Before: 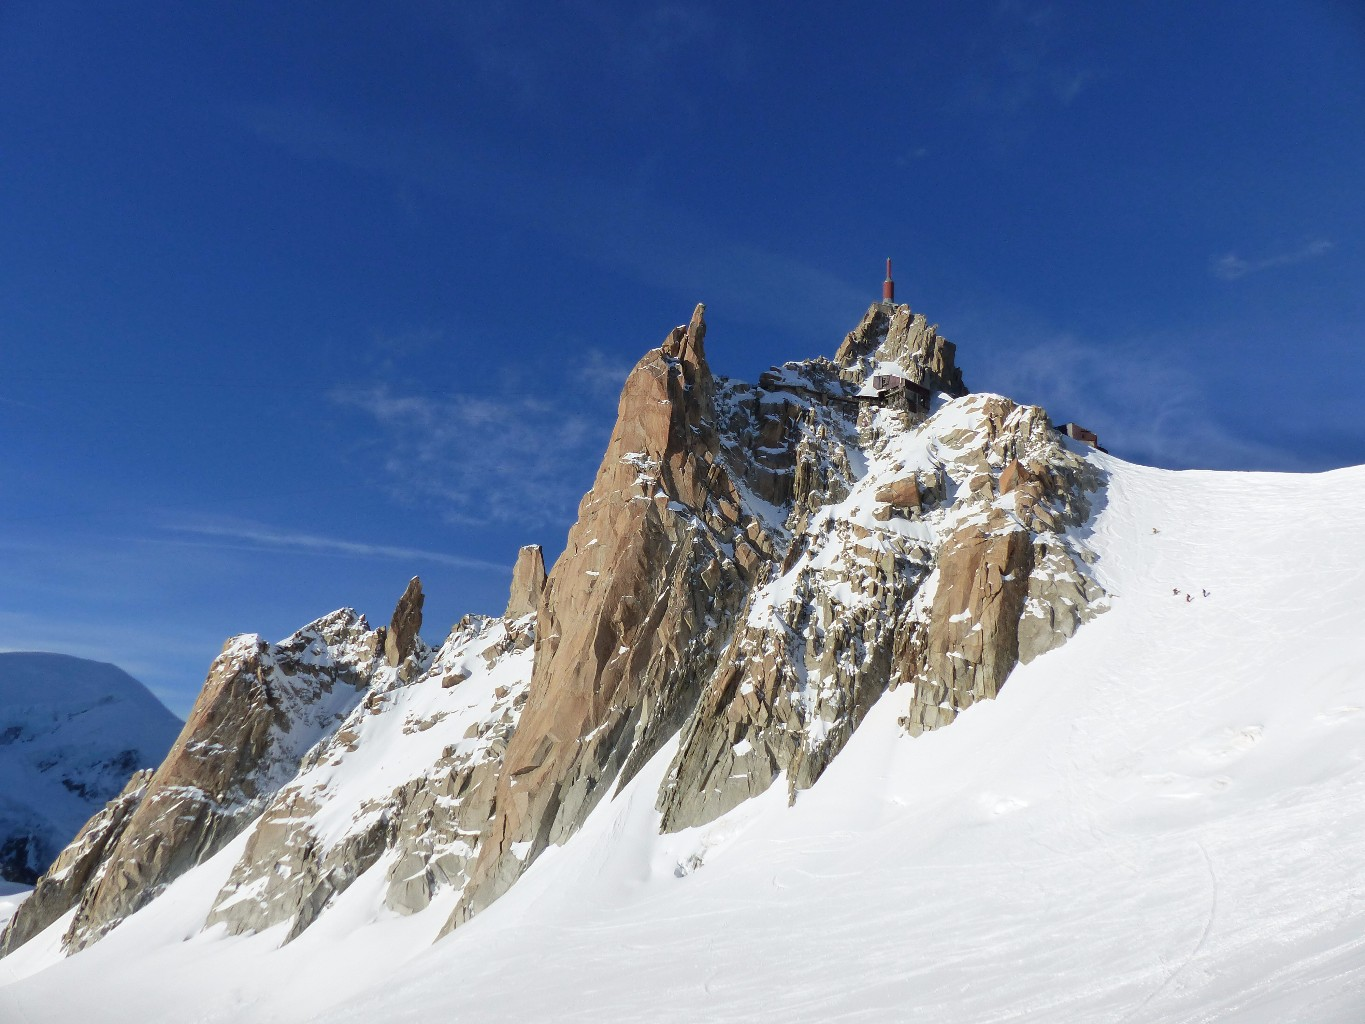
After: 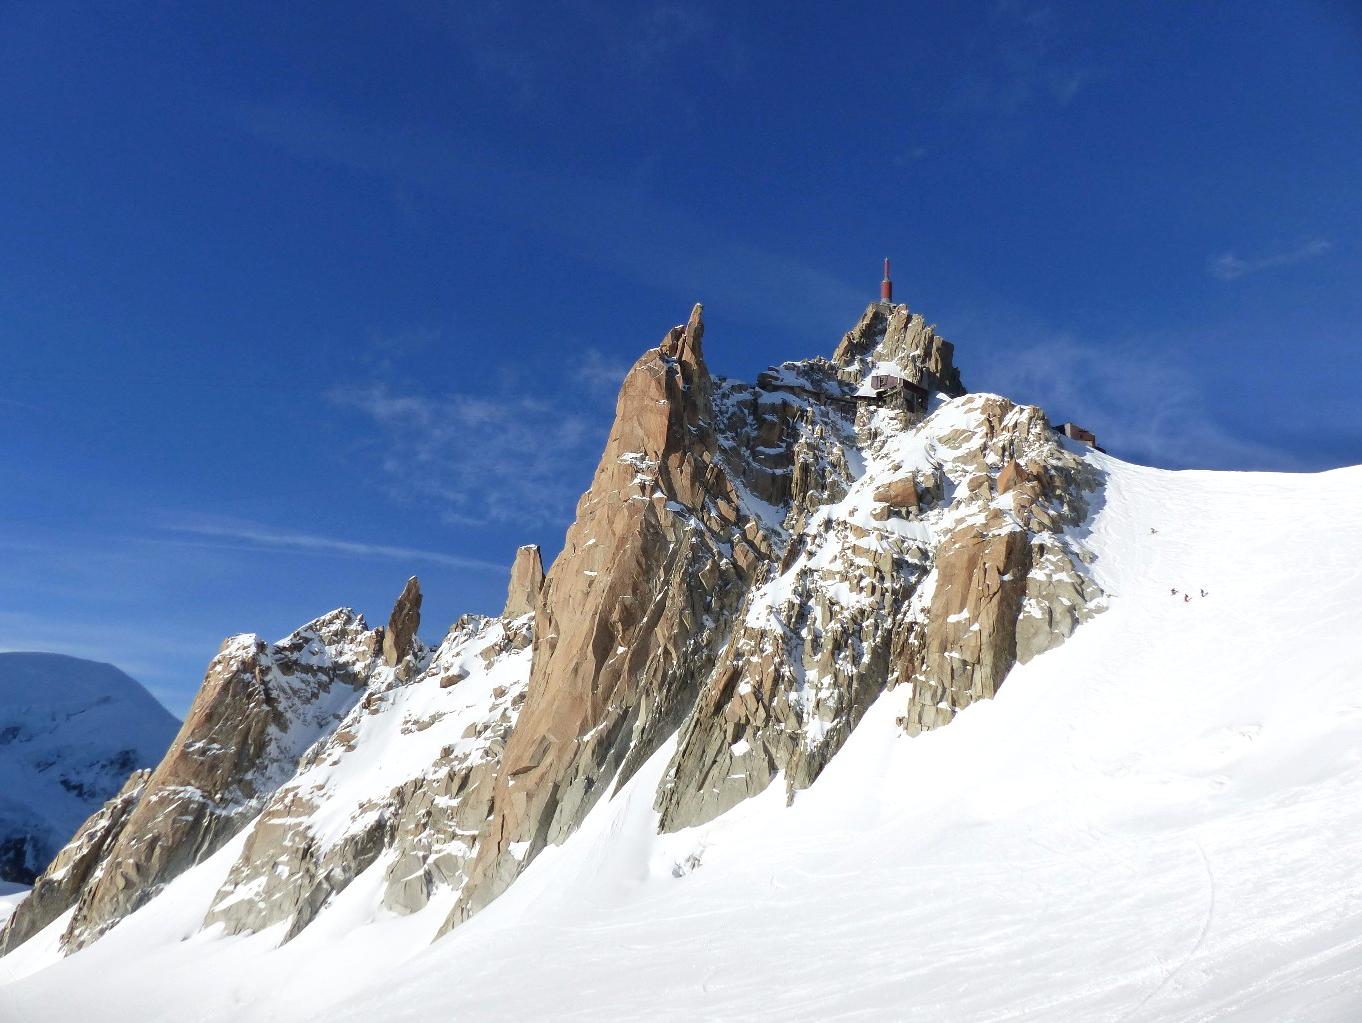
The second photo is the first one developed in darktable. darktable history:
crop and rotate: left 0.173%, bottom 0.007%
exposure: exposure 0.198 EV, compensate exposure bias true, compensate highlight preservation false
